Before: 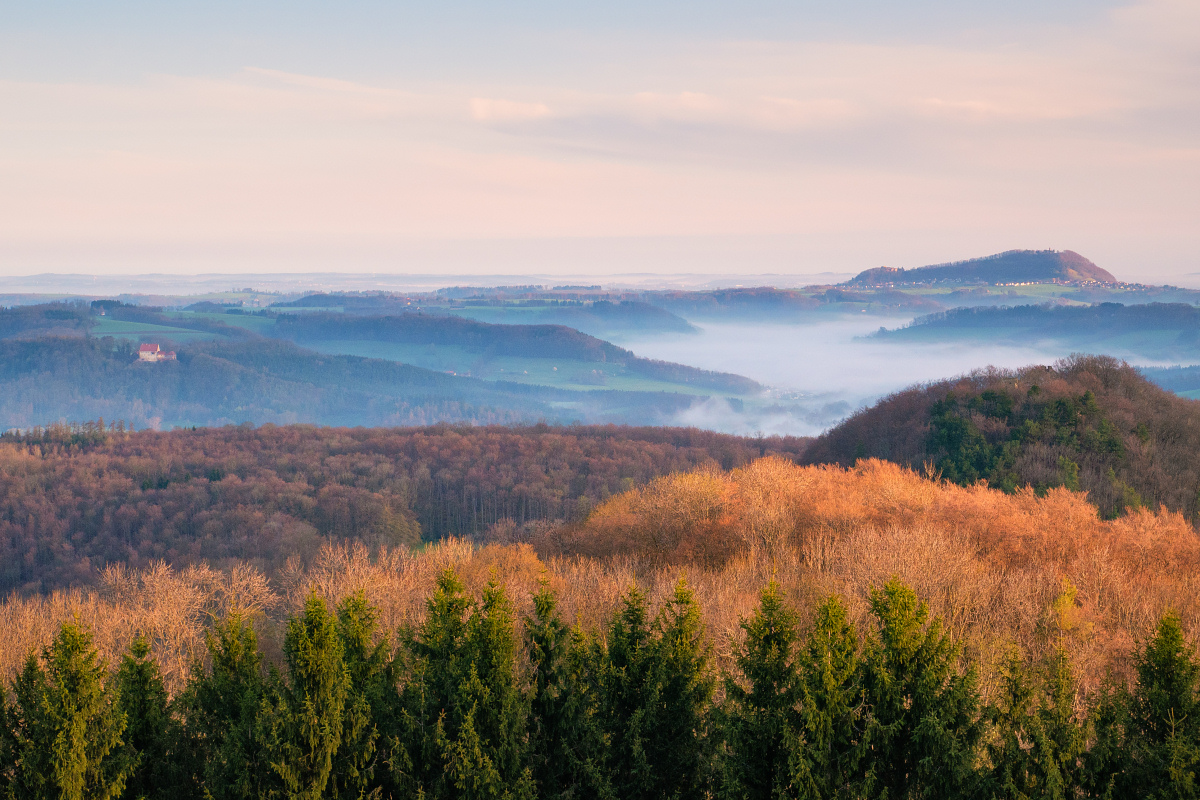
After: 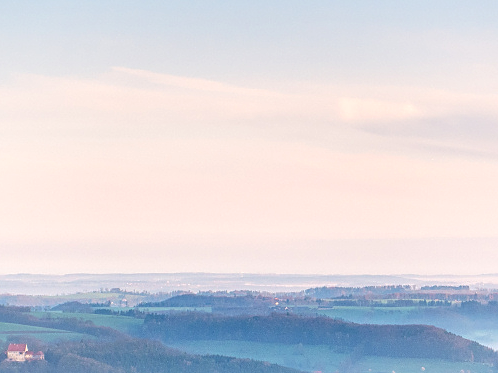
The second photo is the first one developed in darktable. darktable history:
vignetting: fall-off start 65.61%, brightness 0.046, saturation -0.002, width/height ratio 0.873, unbound false
local contrast: highlights 103%, shadows 101%, detail 132%, midtone range 0.2
crop and rotate: left 11.049%, top 0.103%, right 47.439%, bottom 53.157%
exposure: exposure 0.201 EV, compensate highlight preservation false
sharpen: on, module defaults
